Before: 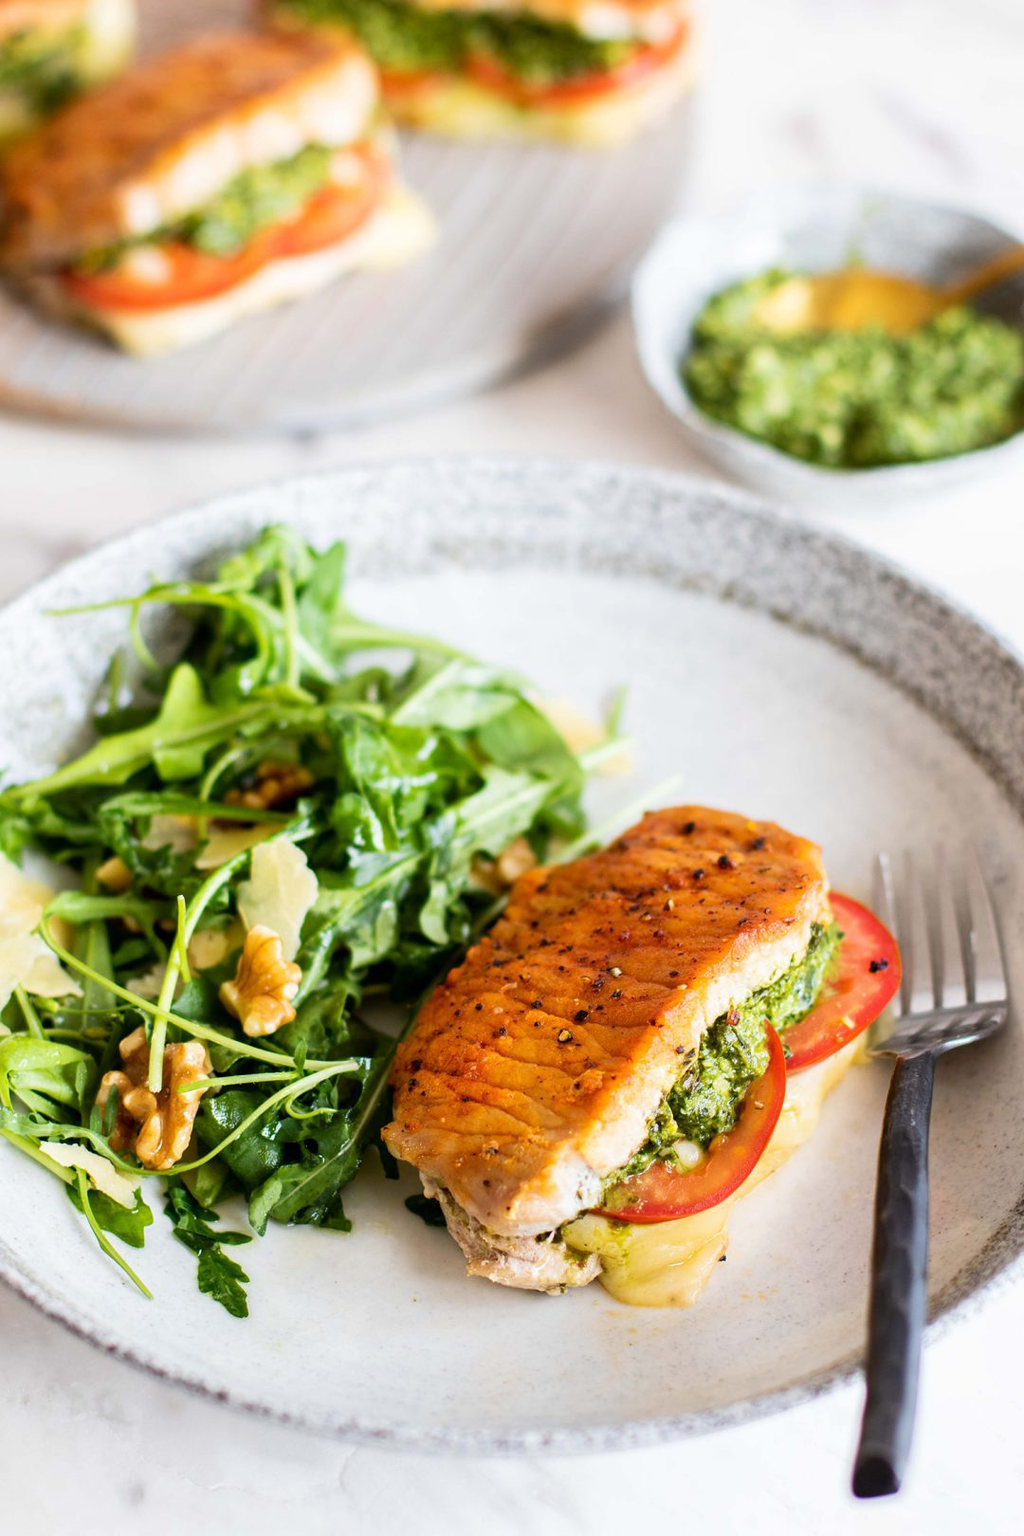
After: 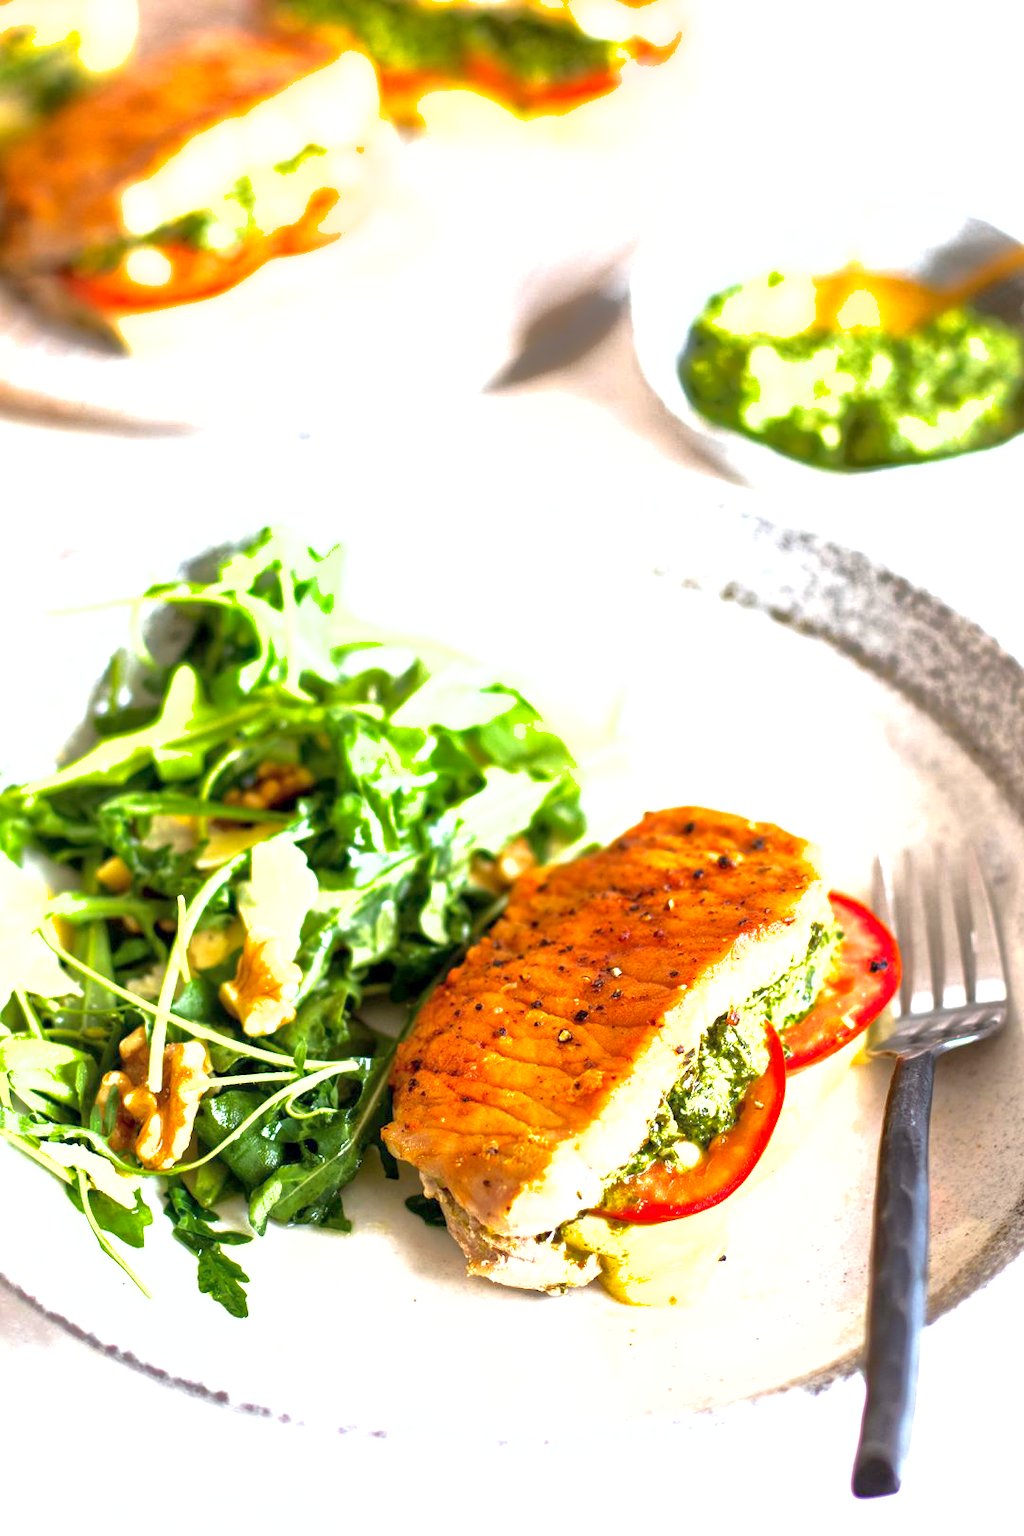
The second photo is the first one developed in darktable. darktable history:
tone equalizer: on, module defaults
local contrast: highlights 100%, shadows 100%, detail 120%, midtone range 0.2
shadows and highlights: on, module defaults
exposure: exposure 1 EV, compensate highlight preservation false
